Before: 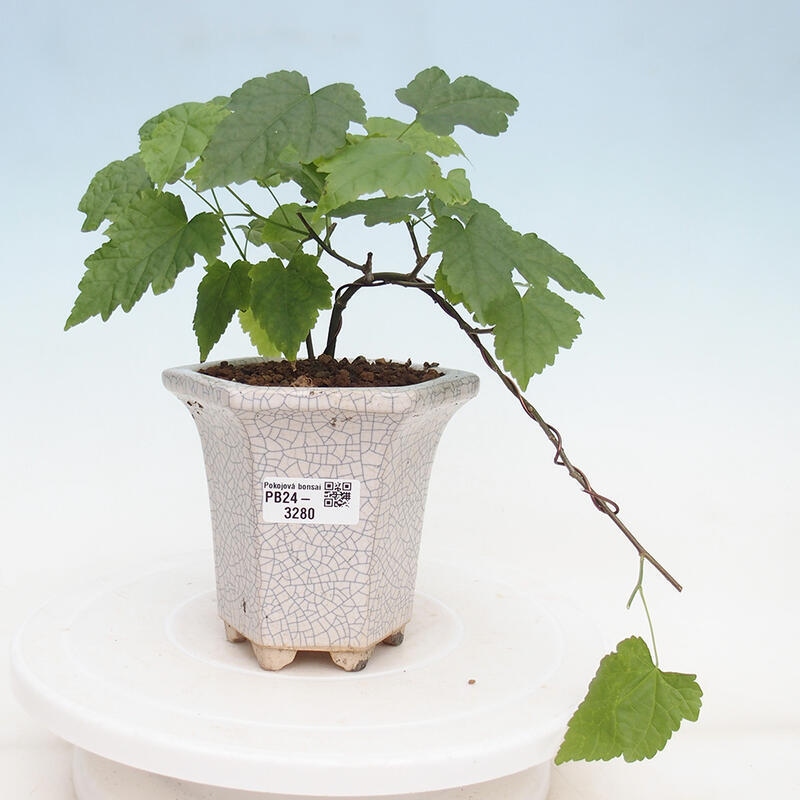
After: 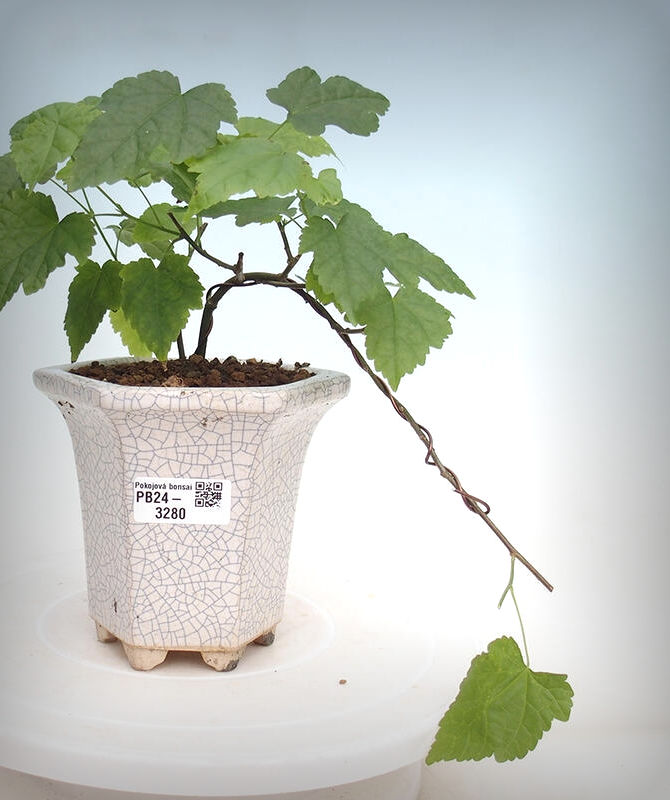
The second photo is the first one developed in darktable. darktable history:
vignetting: fall-off start 53.2%, brightness -0.594, saturation 0, automatic ratio true, width/height ratio 1.313, shape 0.22, unbound false
crop: left 16.145%
exposure: exposure 0.258 EV, compensate highlight preservation false
